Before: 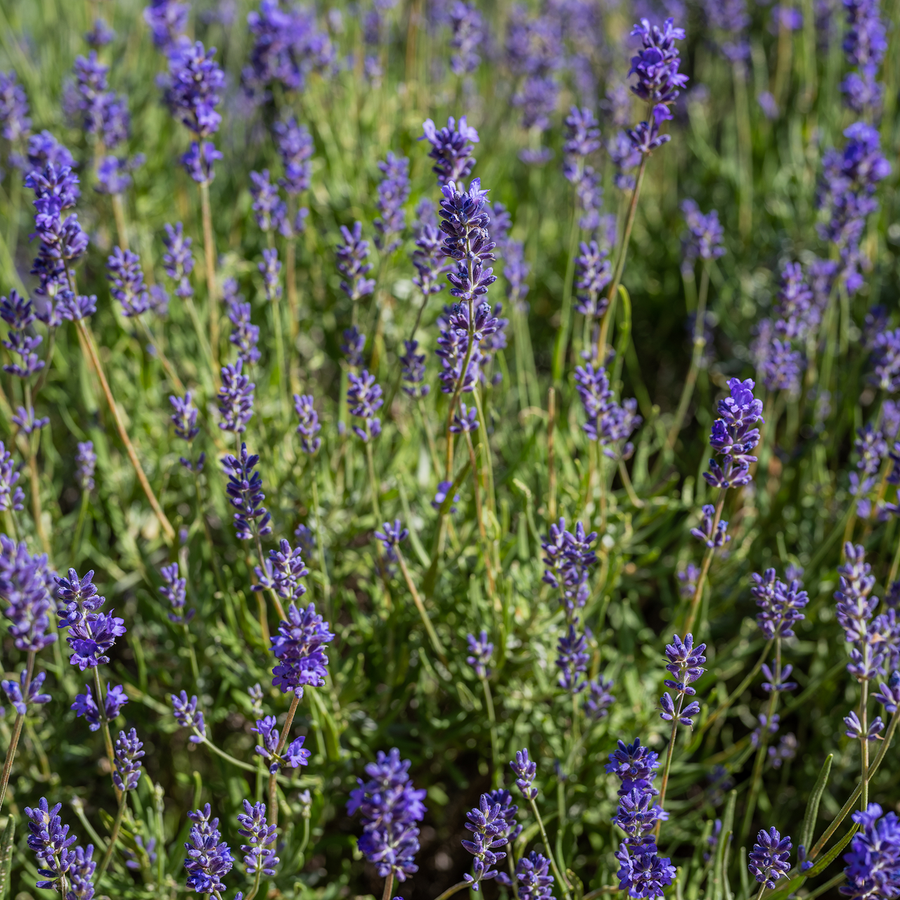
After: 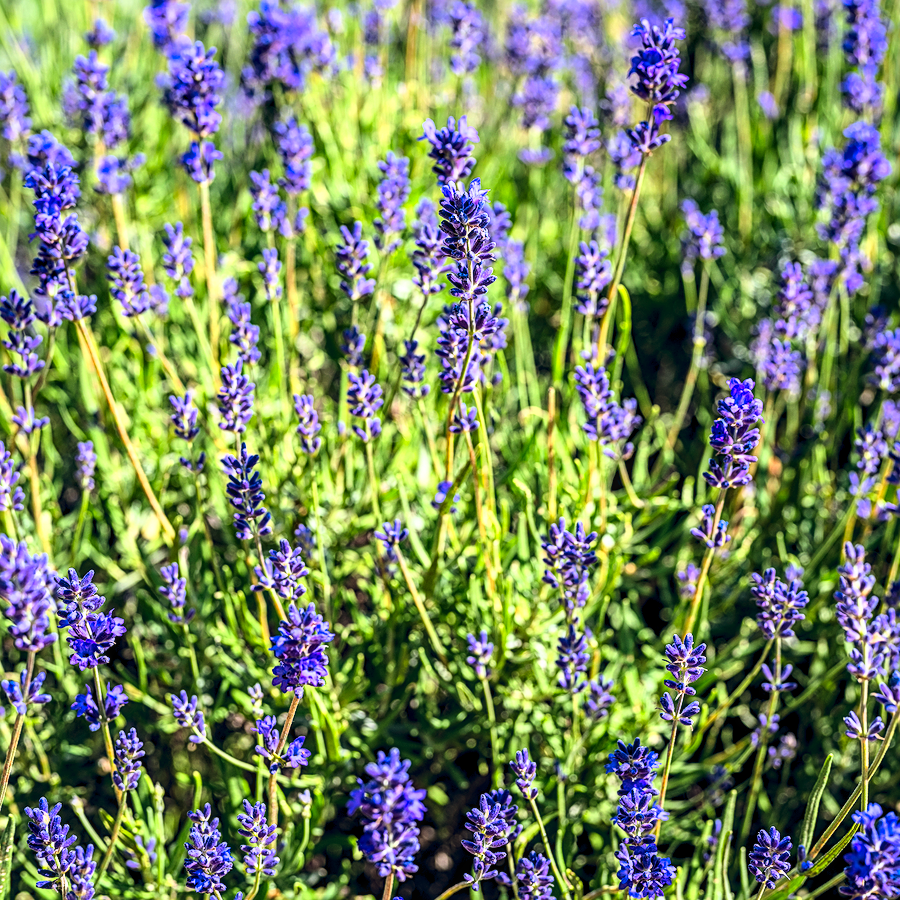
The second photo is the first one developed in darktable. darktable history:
base curve "Nikon D750": curves: ch0 [(0, 0) (0.018, 0.026) (0.143, 0.37) (0.33, 0.731) (0.458, 0.853) (0.735, 0.965) (0.905, 0.986) (1, 1)]
local contrast: on, module defaults
contrast equalizer: octaves 7, y [[0.6 ×6], [0.55 ×6], [0 ×6], [0 ×6], [0 ×6]], mix 0.35
sharpen: on, module defaults
color zones: curves: ch0 [(0, 0.613) (0.01, 0.613) (0.245, 0.448) (0.498, 0.529) (0.642, 0.665) (0.879, 0.777) (0.99, 0.613)]; ch1 [(0, 0) (0.143, 0) (0.286, 0) (0.429, 0) (0.571, 0) (0.714, 0) (0.857, 0)], mix -131.09%
color balance rgb: shadows lift › chroma 3.88%, shadows lift › hue 88.52°, power › hue 214.65°, global offset › chroma 0.1%, global offset › hue 252.4°, contrast 4.45%
lens correction: scale 1, crop 1, focal 50, aperture 2.5, distance 3.55, camera "Nikon D750", lens "Nikon AF Nikkor 50mm f/1.8D"
